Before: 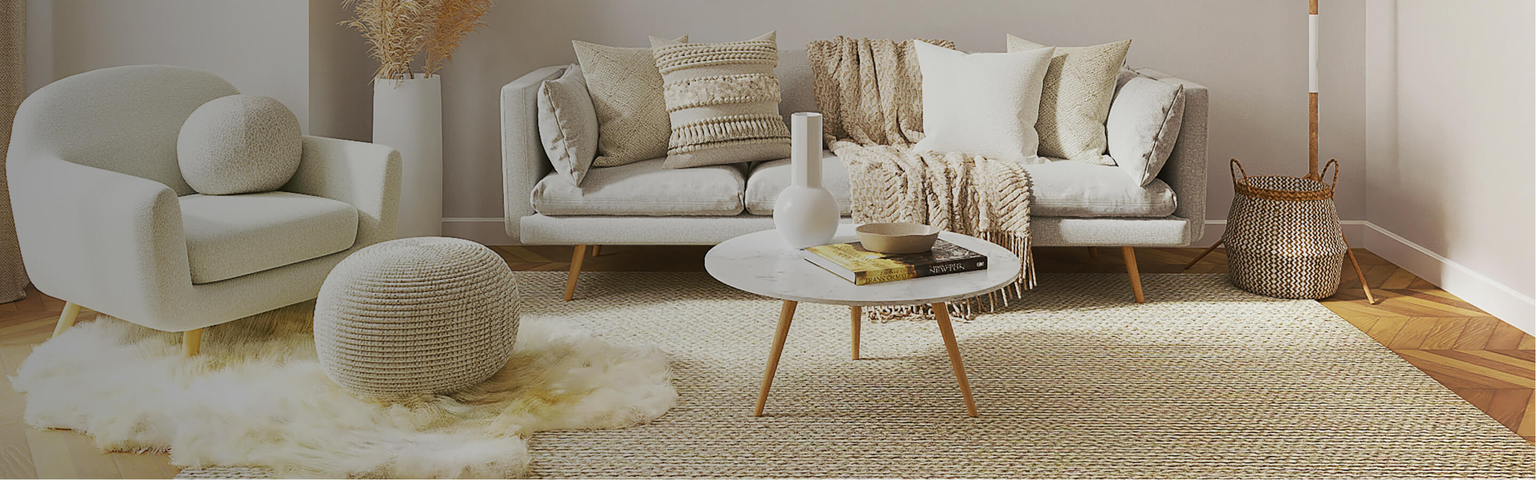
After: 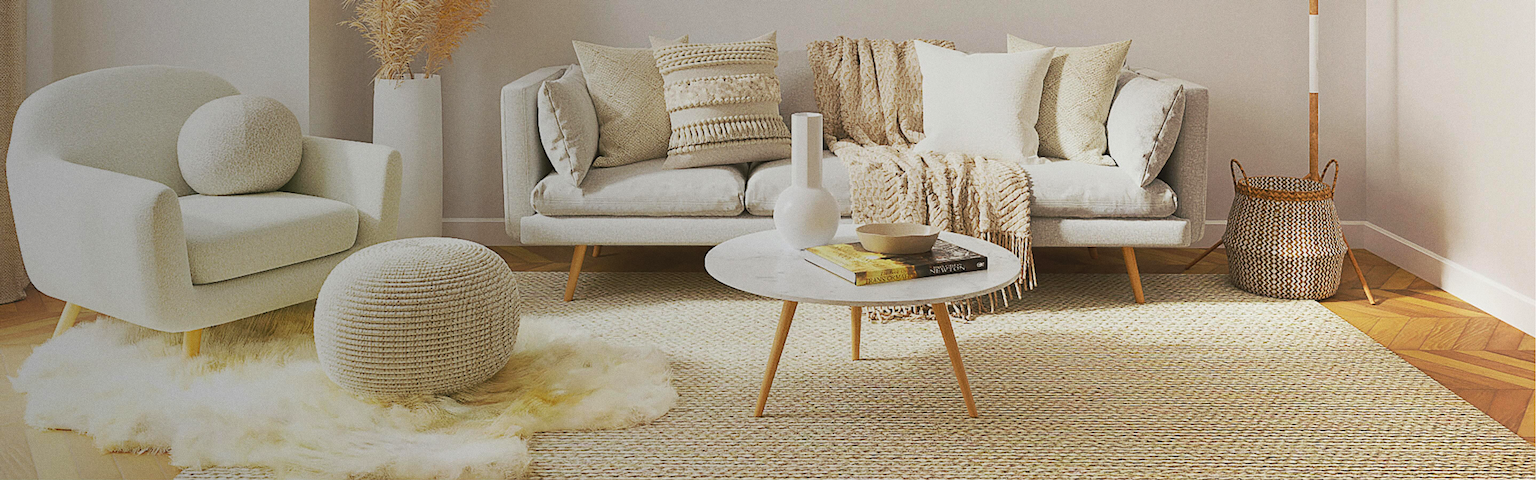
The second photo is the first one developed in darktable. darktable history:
grain: coarseness 0.09 ISO
contrast brightness saturation: brightness 0.09, saturation 0.19
